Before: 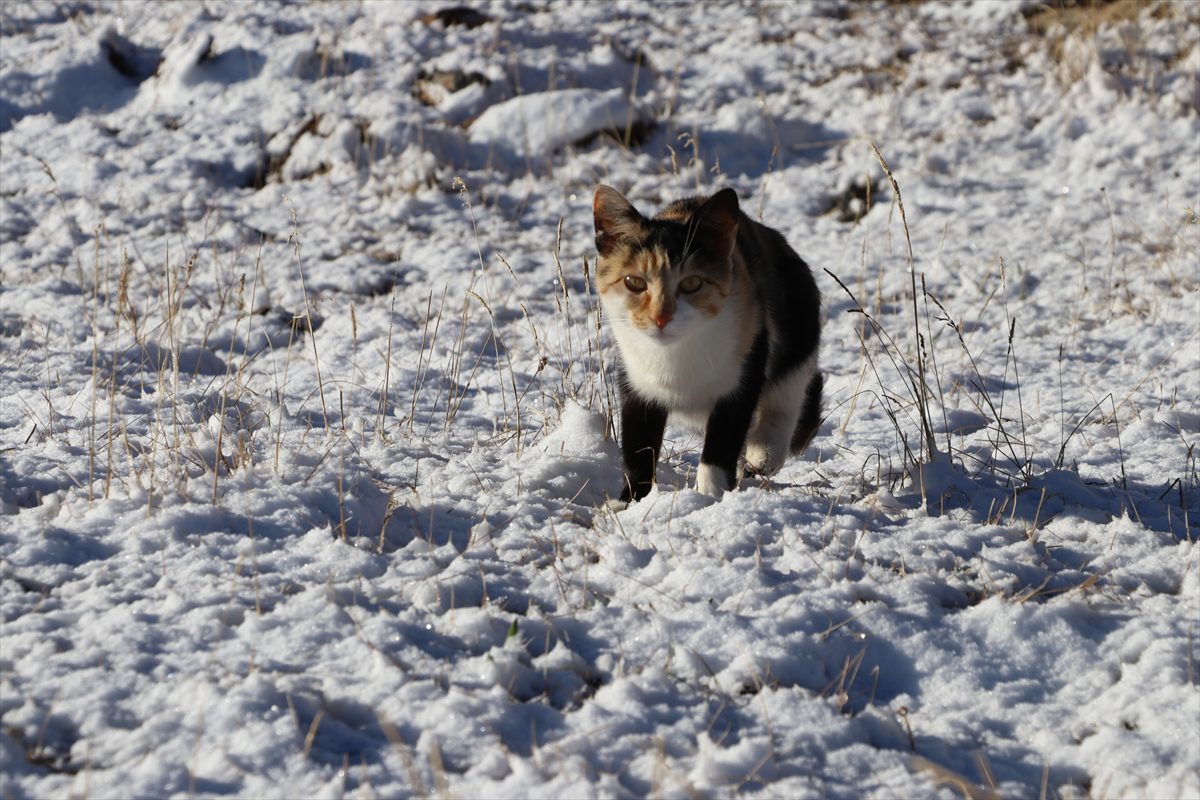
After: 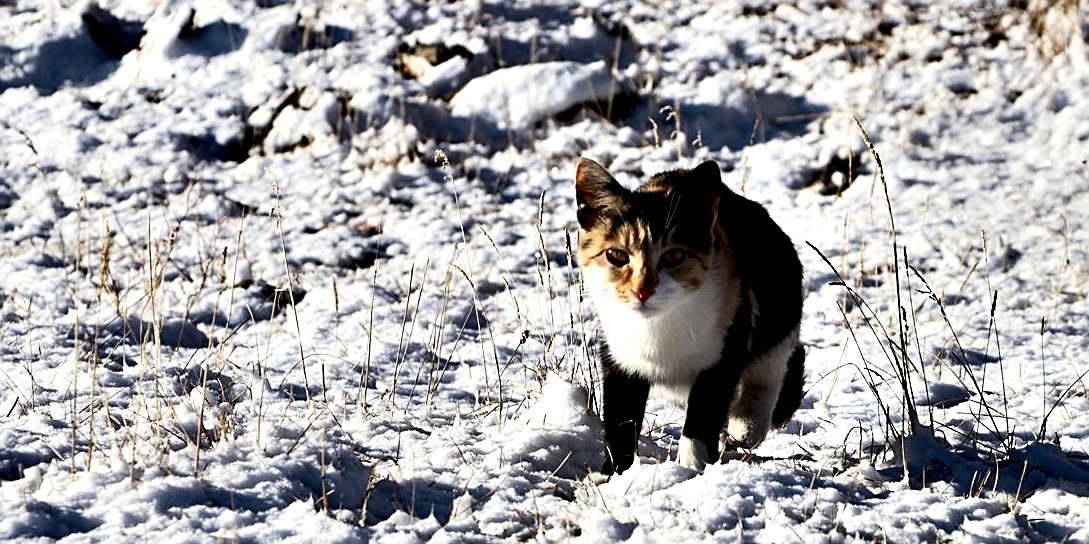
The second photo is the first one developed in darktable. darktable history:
crop: left 1.553%, top 3.461%, right 7.661%, bottom 28.427%
sharpen: on, module defaults
contrast equalizer: octaves 7, y [[0.6 ×6], [0.55 ×6], [0 ×6], [0 ×6], [0 ×6]]
tone equalizer: -8 EV 0.027 EV, -7 EV -0.036 EV, -6 EV 0.012 EV, -5 EV 0.035 EV, -4 EV 0.298 EV, -3 EV 0.631 EV, -2 EV 0.557 EV, -1 EV 0.174 EV, +0 EV 0.048 EV, edges refinement/feathering 500, mask exposure compensation -1.57 EV, preserve details no
color zones: curves: ch0 [(0, 0.485) (0.178, 0.476) (0.261, 0.623) (0.411, 0.403) (0.708, 0.603) (0.934, 0.412)]; ch1 [(0.003, 0.485) (0.149, 0.496) (0.229, 0.584) (0.326, 0.551) (0.484, 0.262) (0.757, 0.643)], mix -124.14%
